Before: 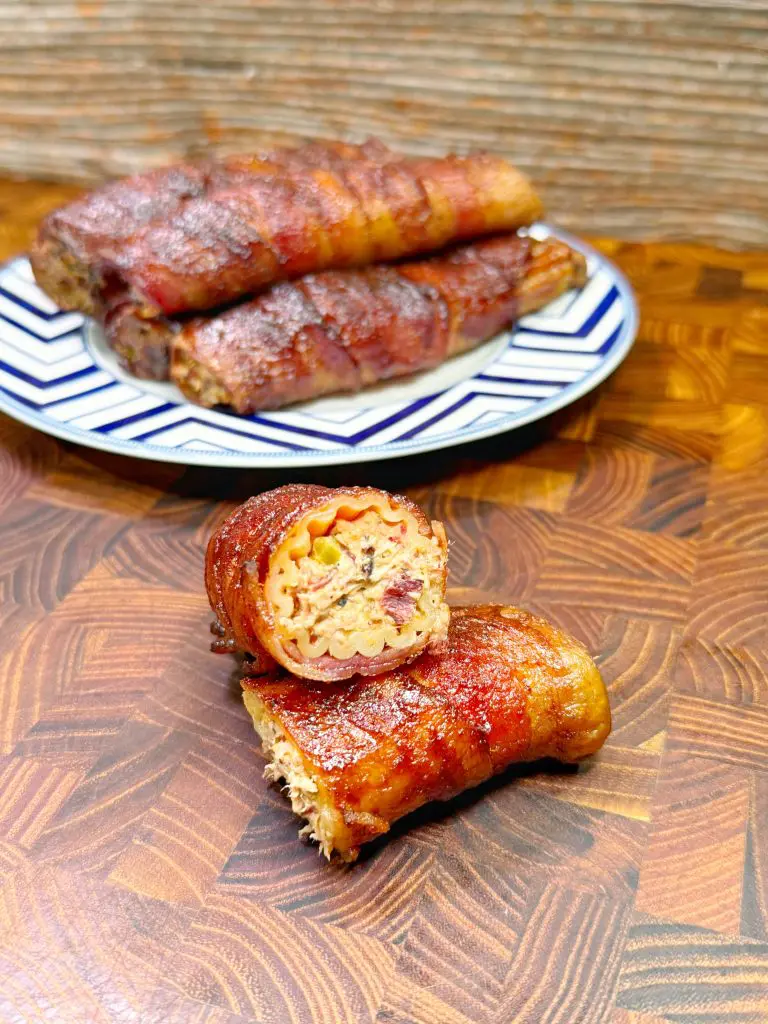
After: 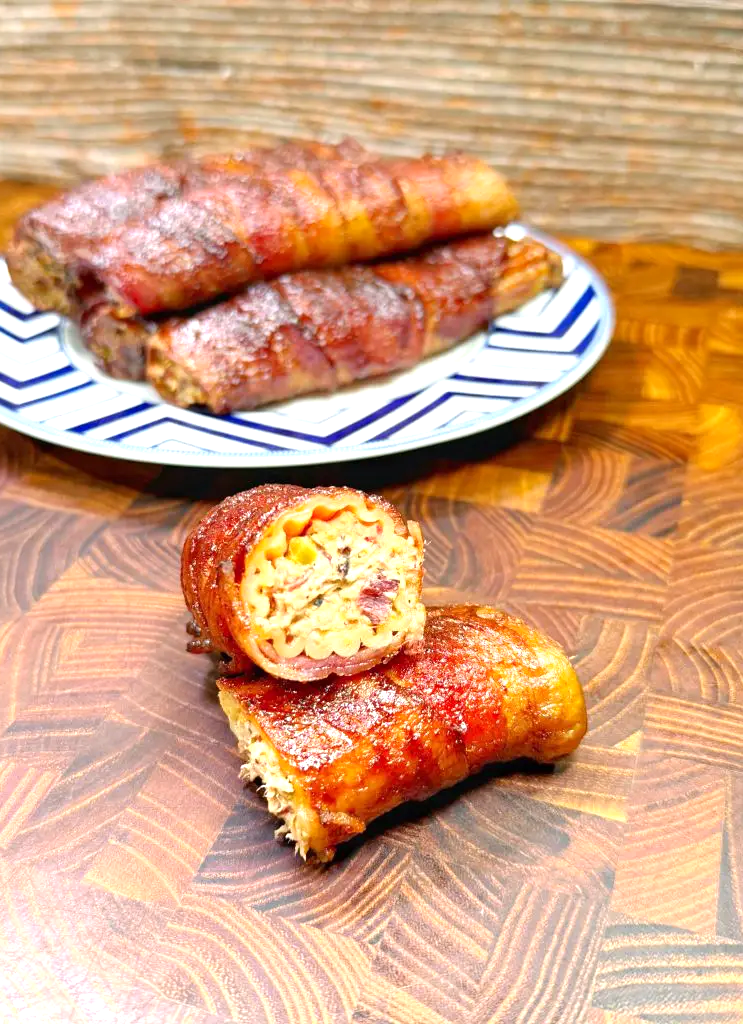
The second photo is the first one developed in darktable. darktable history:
exposure: exposure 0.29 EV, compensate highlight preservation false
crop and rotate: left 3.238%
levels: levels [0, 0.474, 0.947]
